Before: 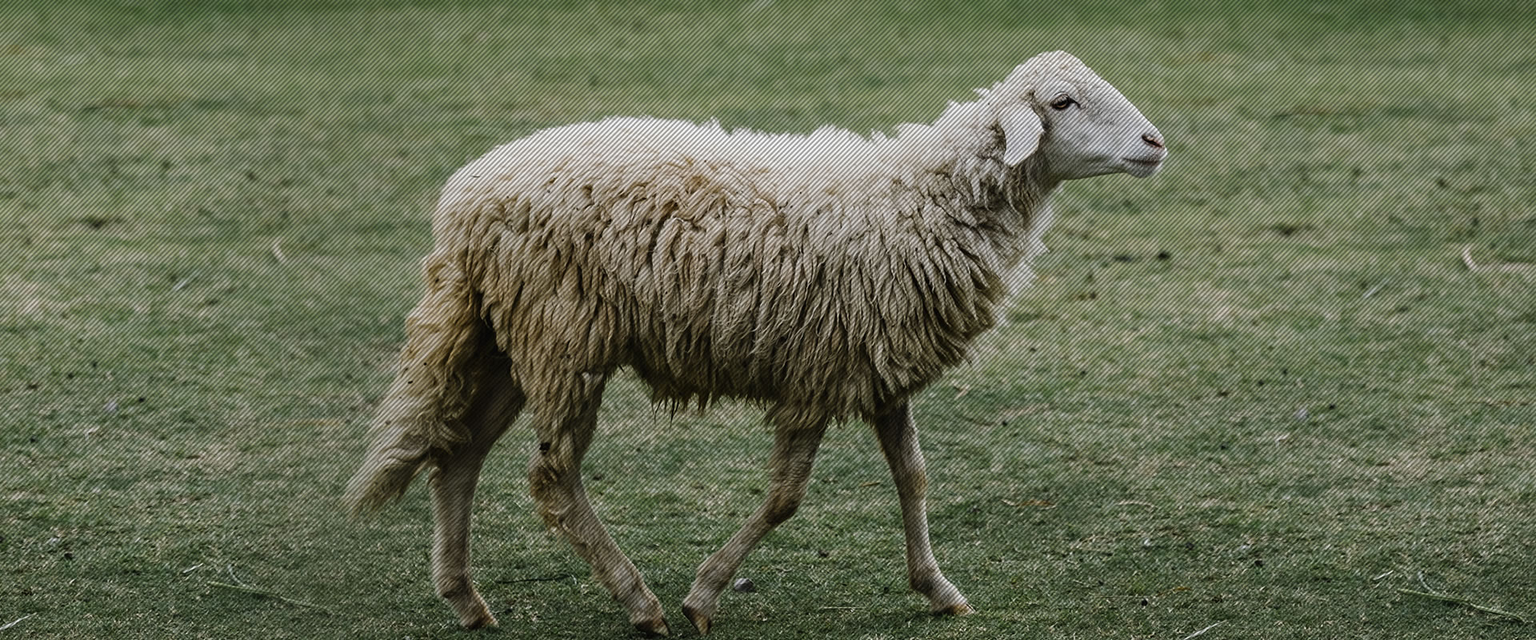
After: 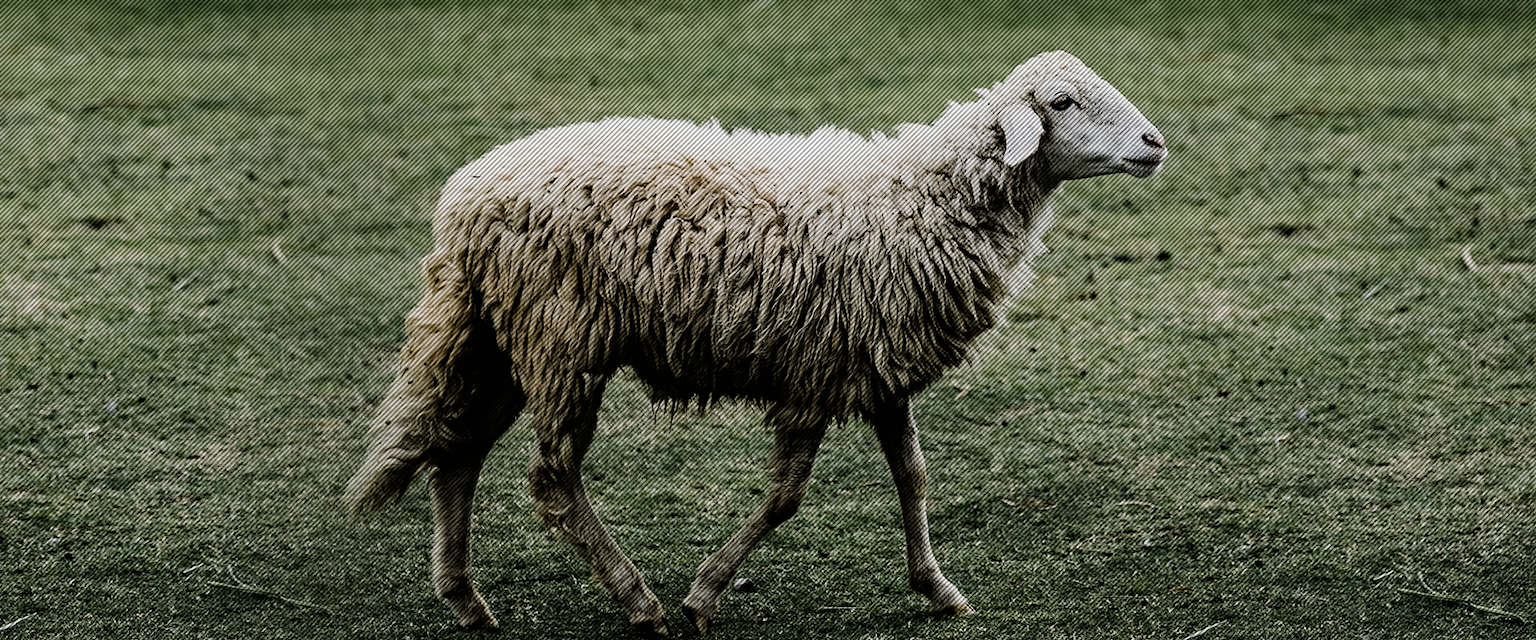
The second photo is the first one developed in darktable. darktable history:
filmic rgb: black relative exposure -5.42 EV, white relative exposure 2.85 EV, dynamic range scaling -37.73%, hardness 4, contrast 1.605, highlights saturation mix -0.93%
haze removal: compatibility mode true, adaptive false
